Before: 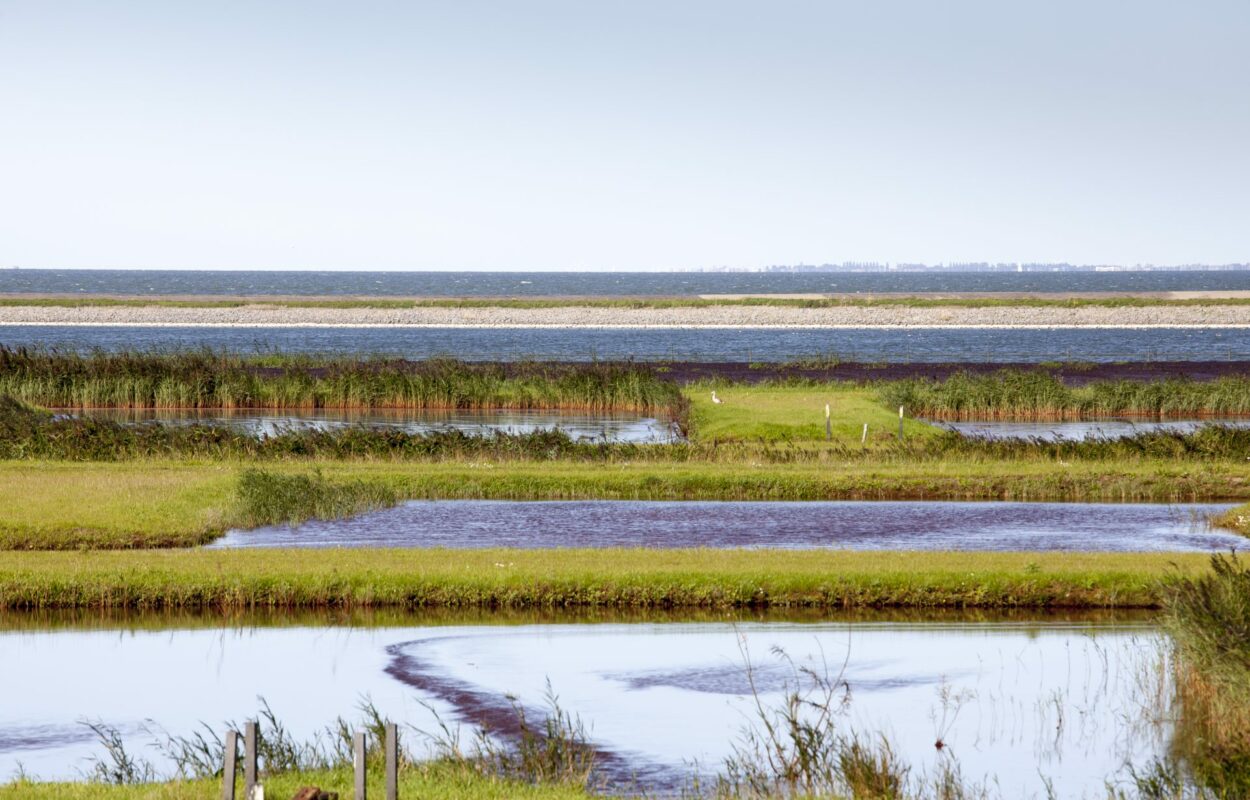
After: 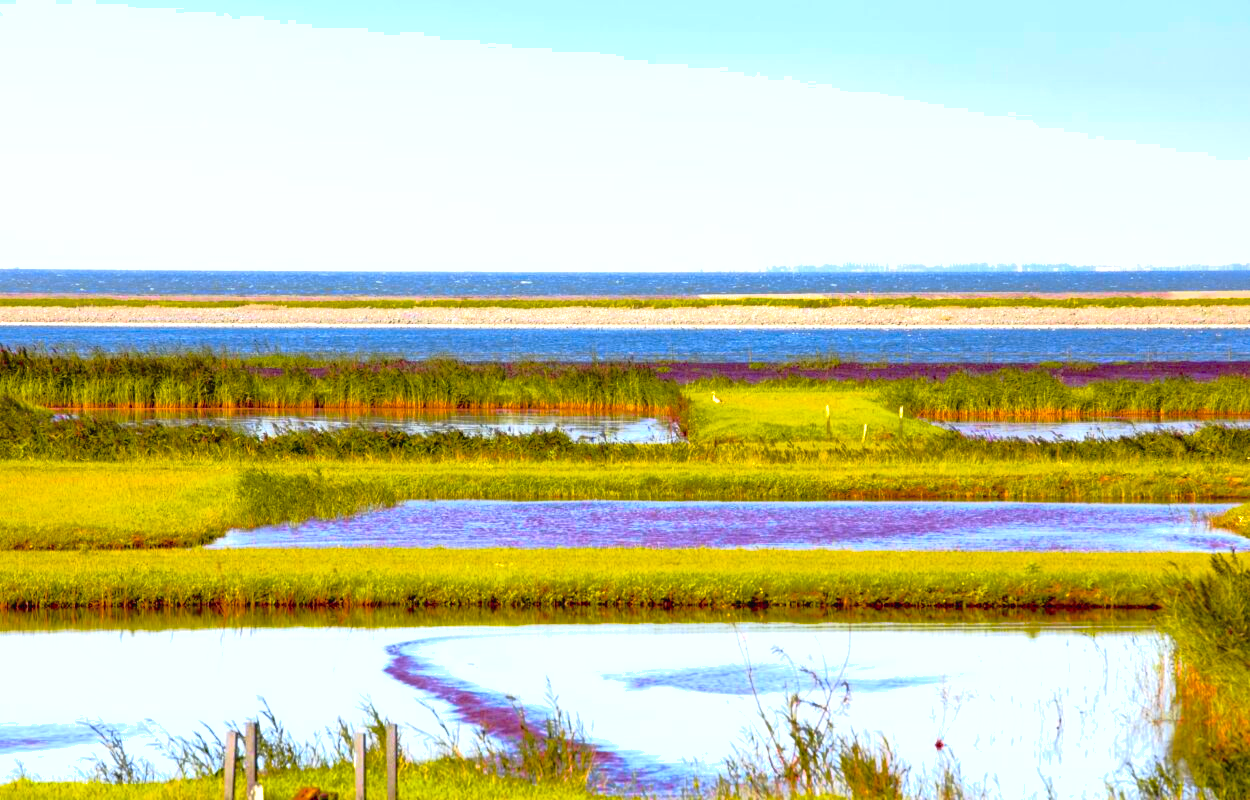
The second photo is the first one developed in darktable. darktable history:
color balance rgb: linear chroma grading › global chroma 42%, perceptual saturation grading › global saturation 42%, global vibrance 33%
shadows and highlights: on, module defaults
tone curve: curves: ch0 [(0, 0.009) (0.105, 0.08) (0.195, 0.18) (0.283, 0.316) (0.384, 0.434) (0.485, 0.531) (0.638, 0.69) (0.81, 0.872) (1, 0.977)]; ch1 [(0, 0) (0.161, 0.092) (0.35, 0.33) (0.379, 0.401) (0.456, 0.469) (0.502, 0.5) (0.525, 0.518) (0.586, 0.617) (0.635, 0.655) (1, 1)]; ch2 [(0, 0) (0.371, 0.362) (0.437, 0.437) (0.48, 0.49) (0.53, 0.515) (0.56, 0.571) (0.622, 0.606) (1, 1)], color space Lab, independent channels, preserve colors none
exposure: black level correction 0, exposure 0.7 EV, compensate exposure bias true, compensate highlight preservation false
